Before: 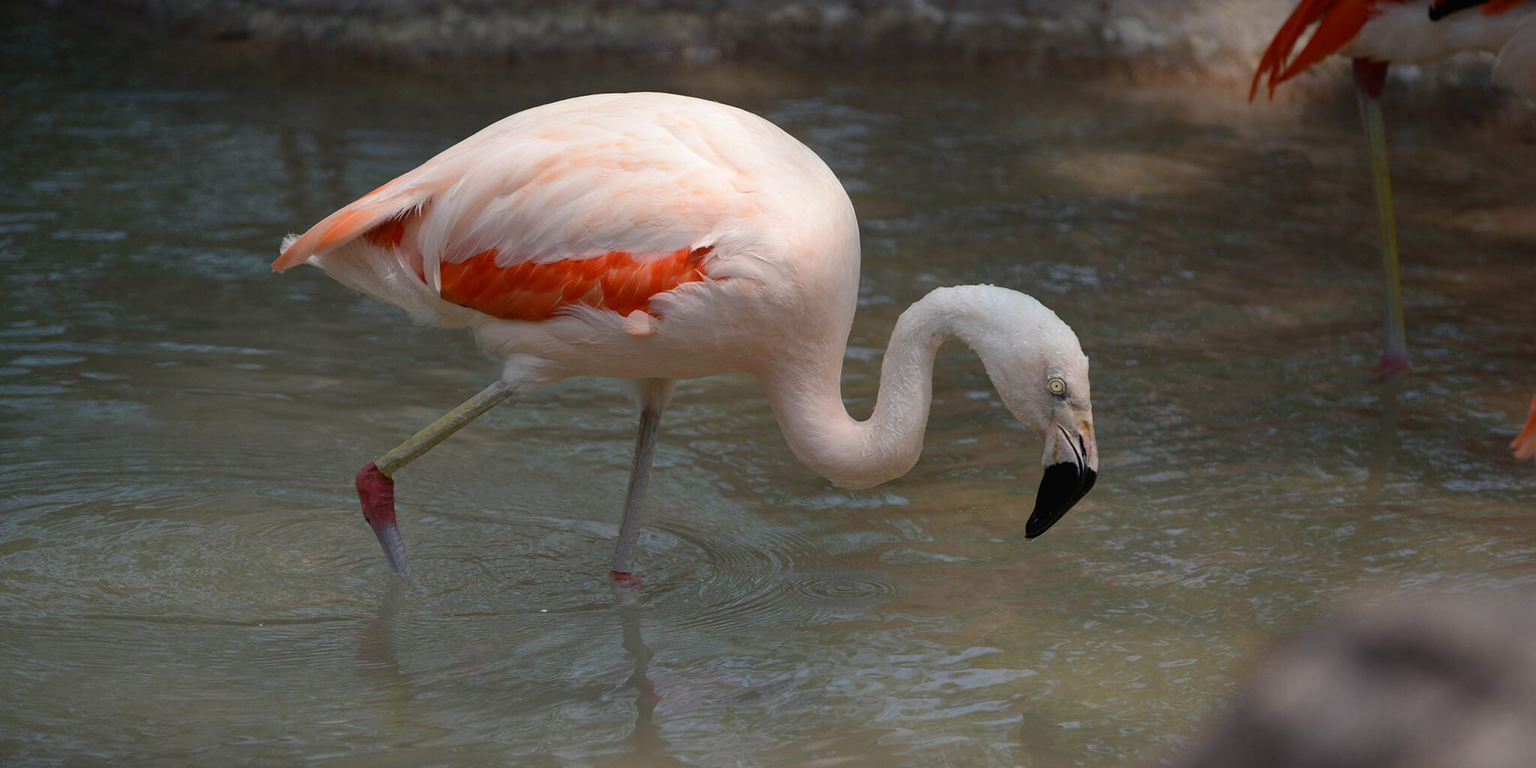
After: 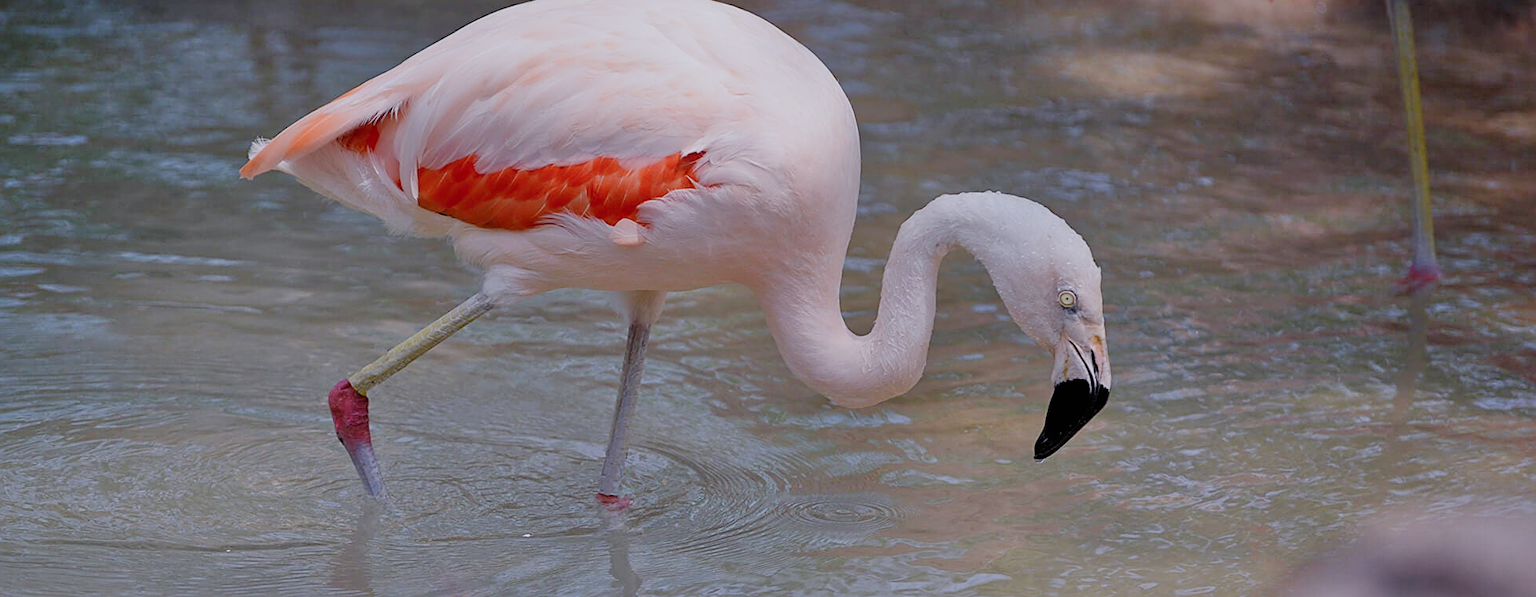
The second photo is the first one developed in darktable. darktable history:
tone equalizer: -7 EV 0.162 EV, -6 EV 0.608 EV, -5 EV 1.16 EV, -4 EV 1.35 EV, -3 EV 1.12 EV, -2 EV 0.6 EV, -1 EV 0.168 EV
crop and rotate: left 2.921%, top 13.435%, right 2.195%, bottom 12.688%
exposure: black level correction 0, exposure 0 EV, compensate highlight preservation false
color calibration: output R [1.003, 0.027, -0.041, 0], output G [-0.018, 1.043, -0.038, 0], output B [0.071, -0.086, 1.017, 0], gray › normalize channels true, illuminant custom, x 0.363, y 0.385, temperature 4526.46 K, gamut compression 0.025
sharpen: on, module defaults
filmic rgb: black relative exposure -7.65 EV, white relative exposure 4.56 EV, hardness 3.61, preserve chrominance no, color science v5 (2021)
